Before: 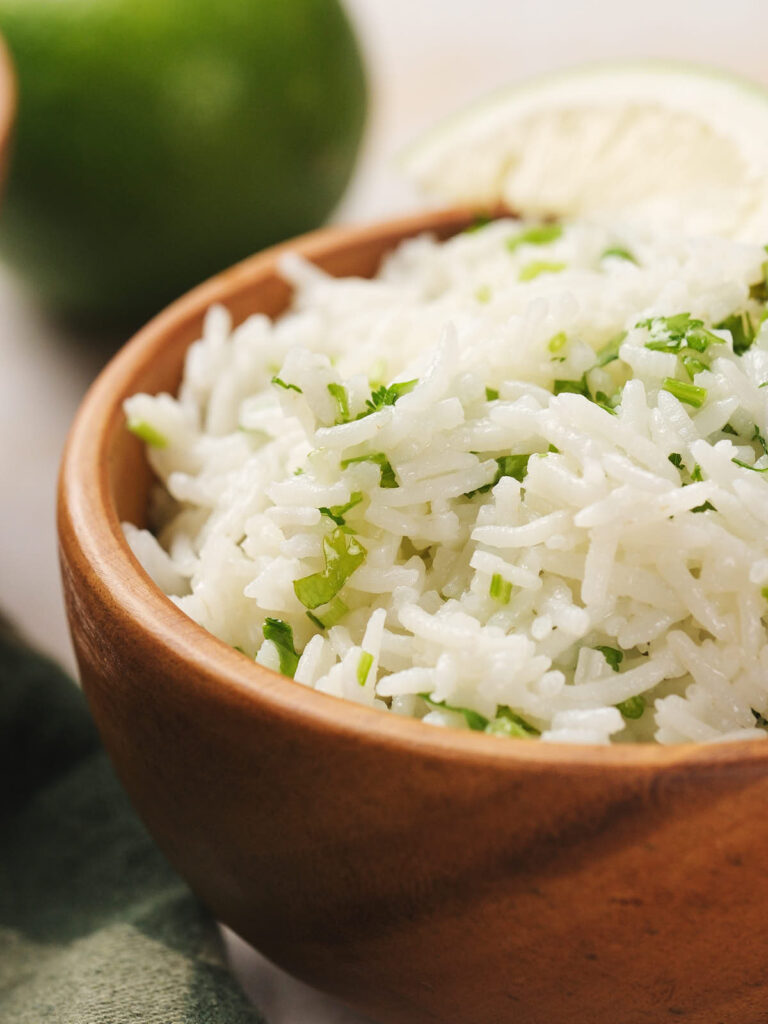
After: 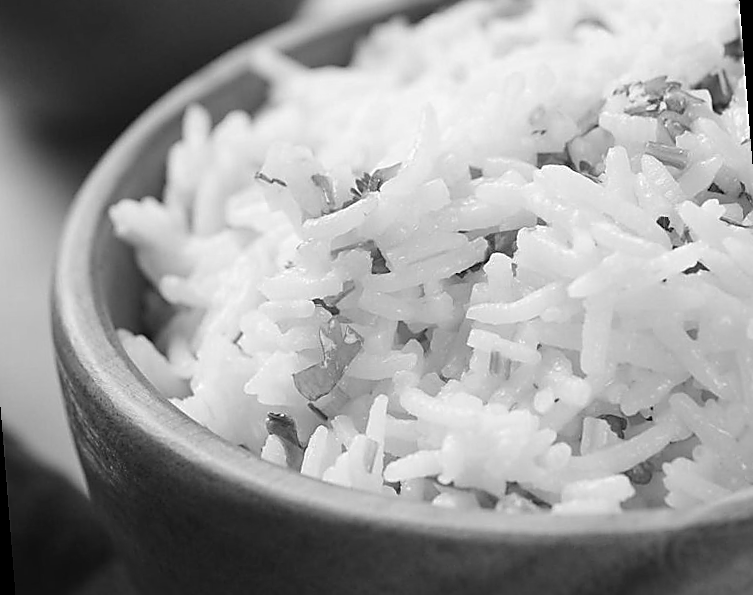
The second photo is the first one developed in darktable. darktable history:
rotate and perspective: rotation -4.57°, crop left 0.054, crop right 0.944, crop top 0.087, crop bottom 0.914
monochrome: on, module defaults
sharpen: radius 1.4, amount 1.25, threshold 0.7
crop: top 16.727%, bottom 16.727%
